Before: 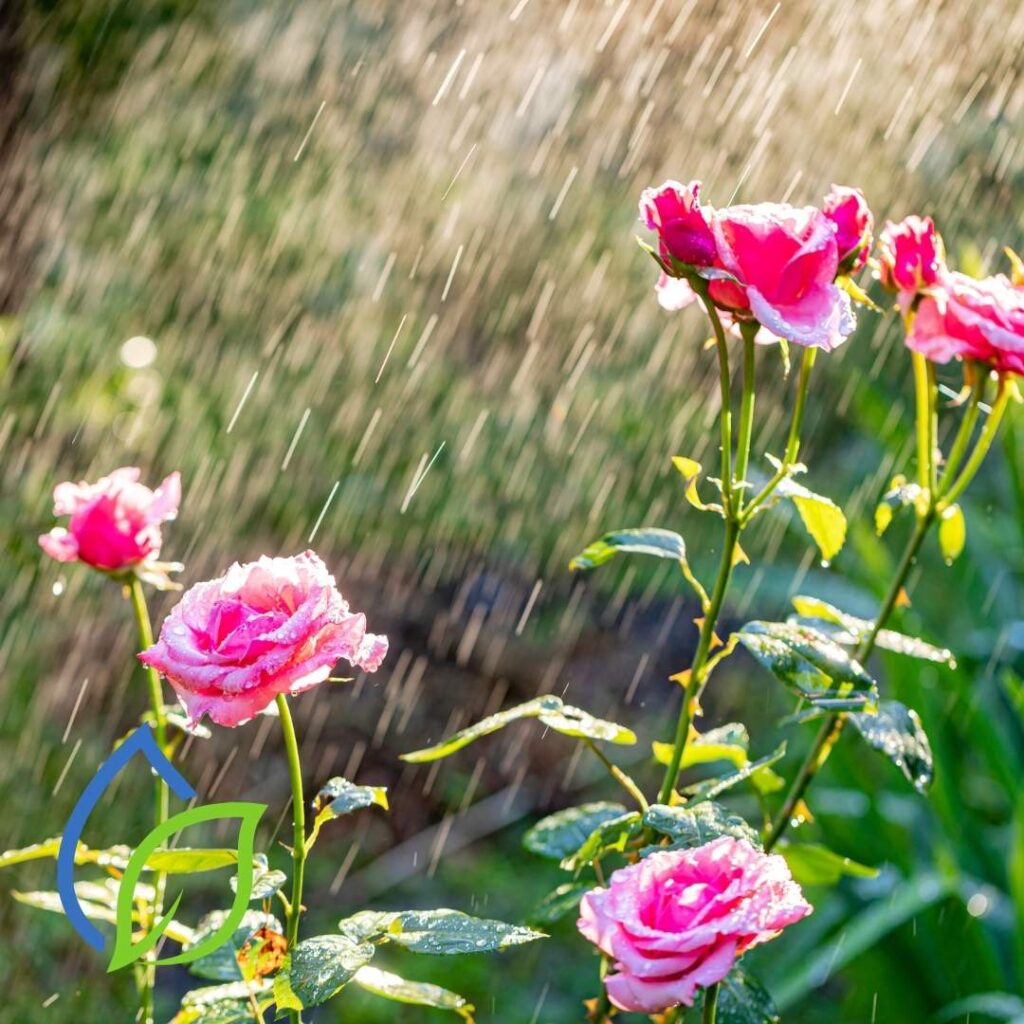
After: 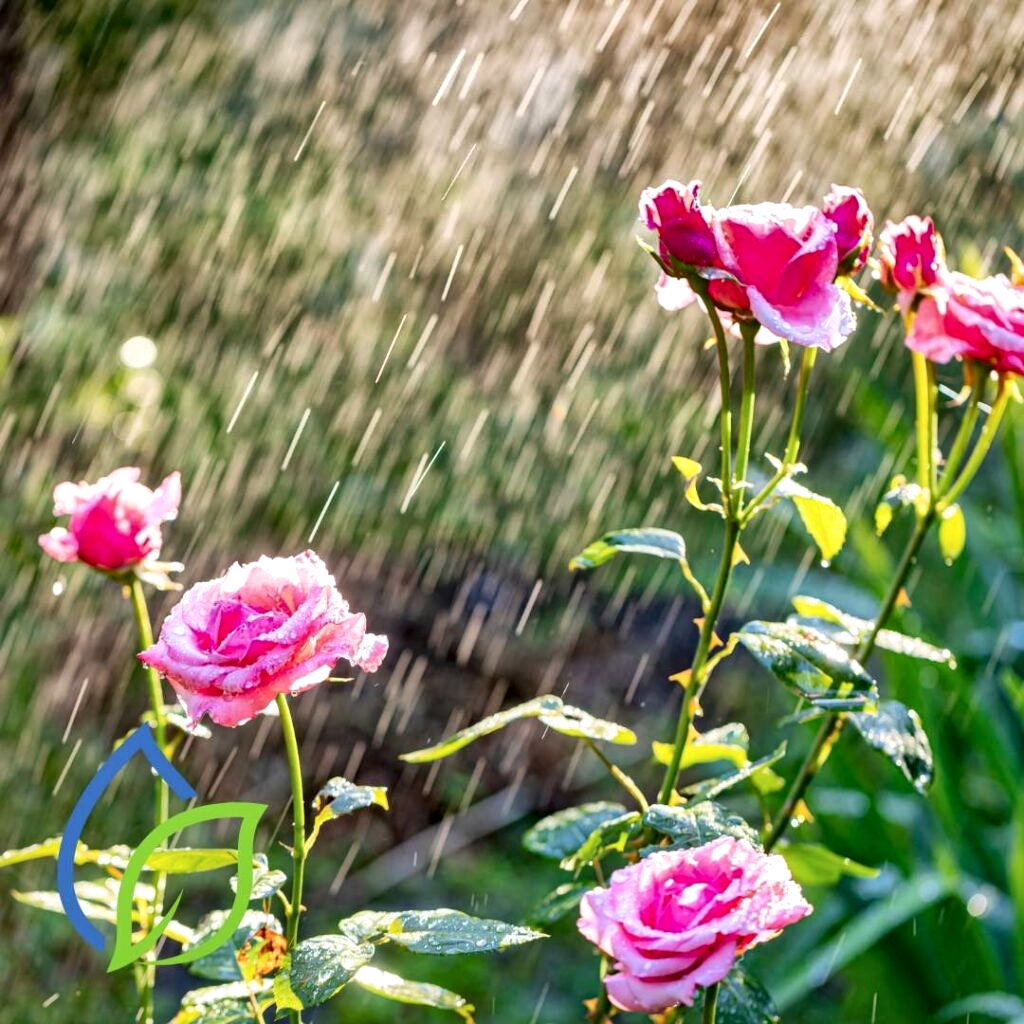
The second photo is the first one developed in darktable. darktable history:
white balance: red 1.004, blue 1.024
shadows and highlights: soften with gaussian
exposure: compensate exposure bias true, compensate highlight preservation false
local contrast: mode bilateral grid, contrast 20, coarseness 50, detail 161%, midtone range 0.2
